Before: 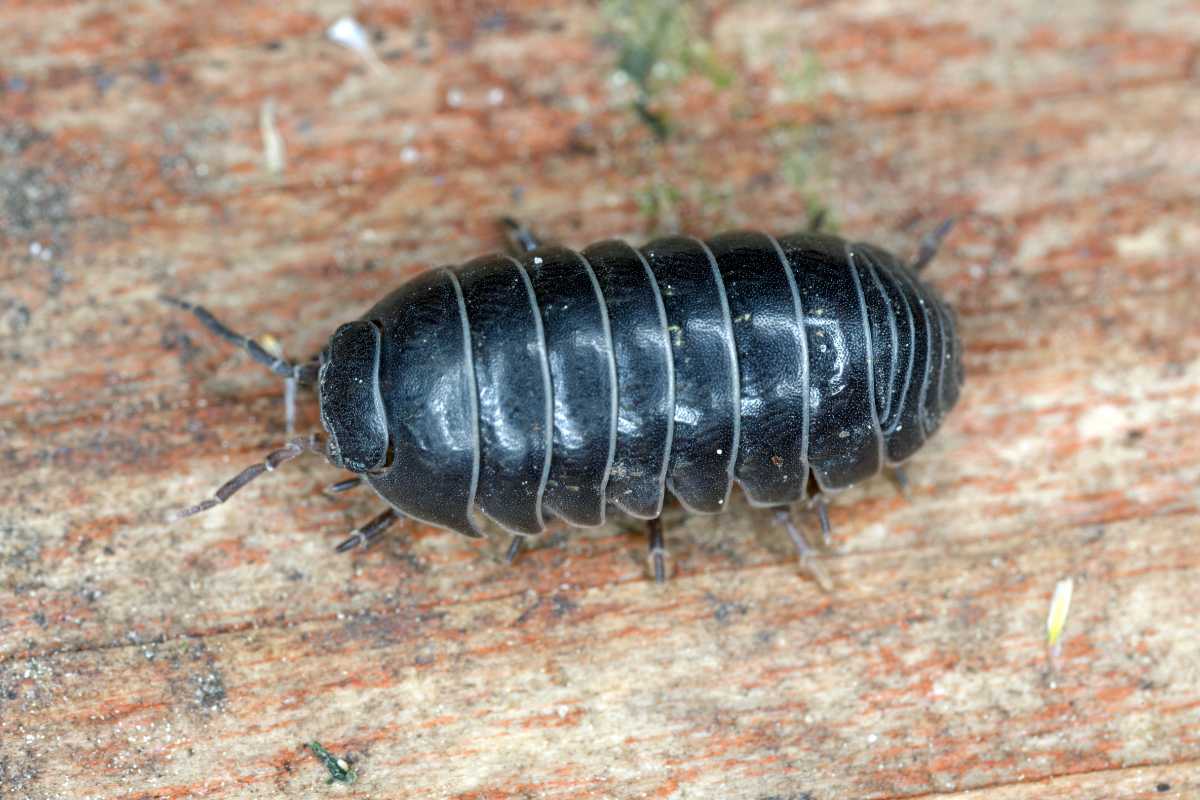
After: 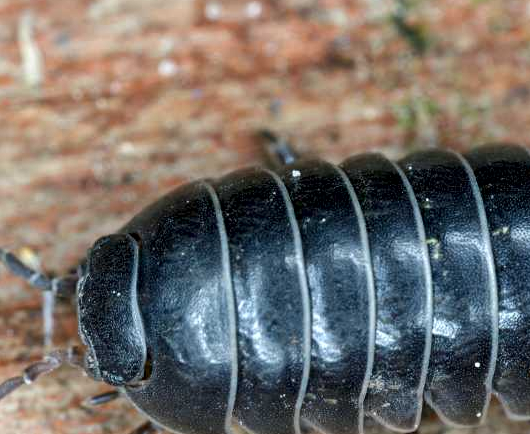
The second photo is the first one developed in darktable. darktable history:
crop: left 20.22%, top 10.905%, right 35.55%, bottom 34.729%
local contrast: mode bilateral grid, contrast 21, coarseness 50, detail 141%, midtone range 0.2
